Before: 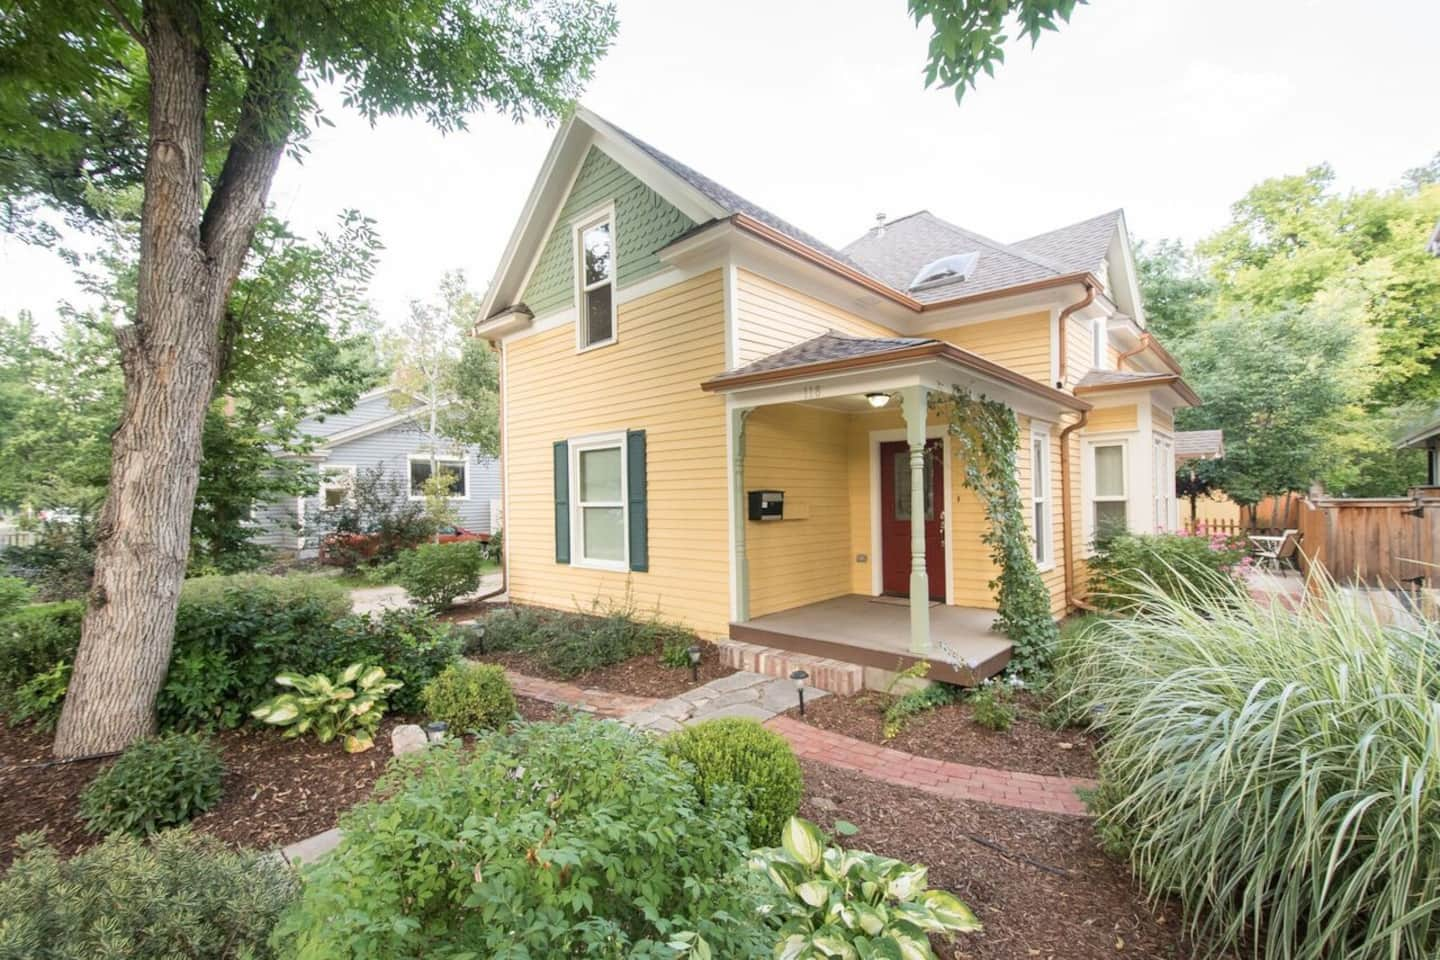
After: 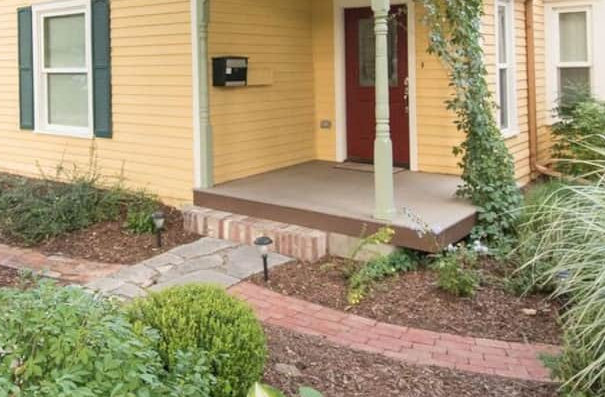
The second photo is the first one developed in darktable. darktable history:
crop: left 37.263%, top 45.229%, right 20.721%, bottom 13.348%
